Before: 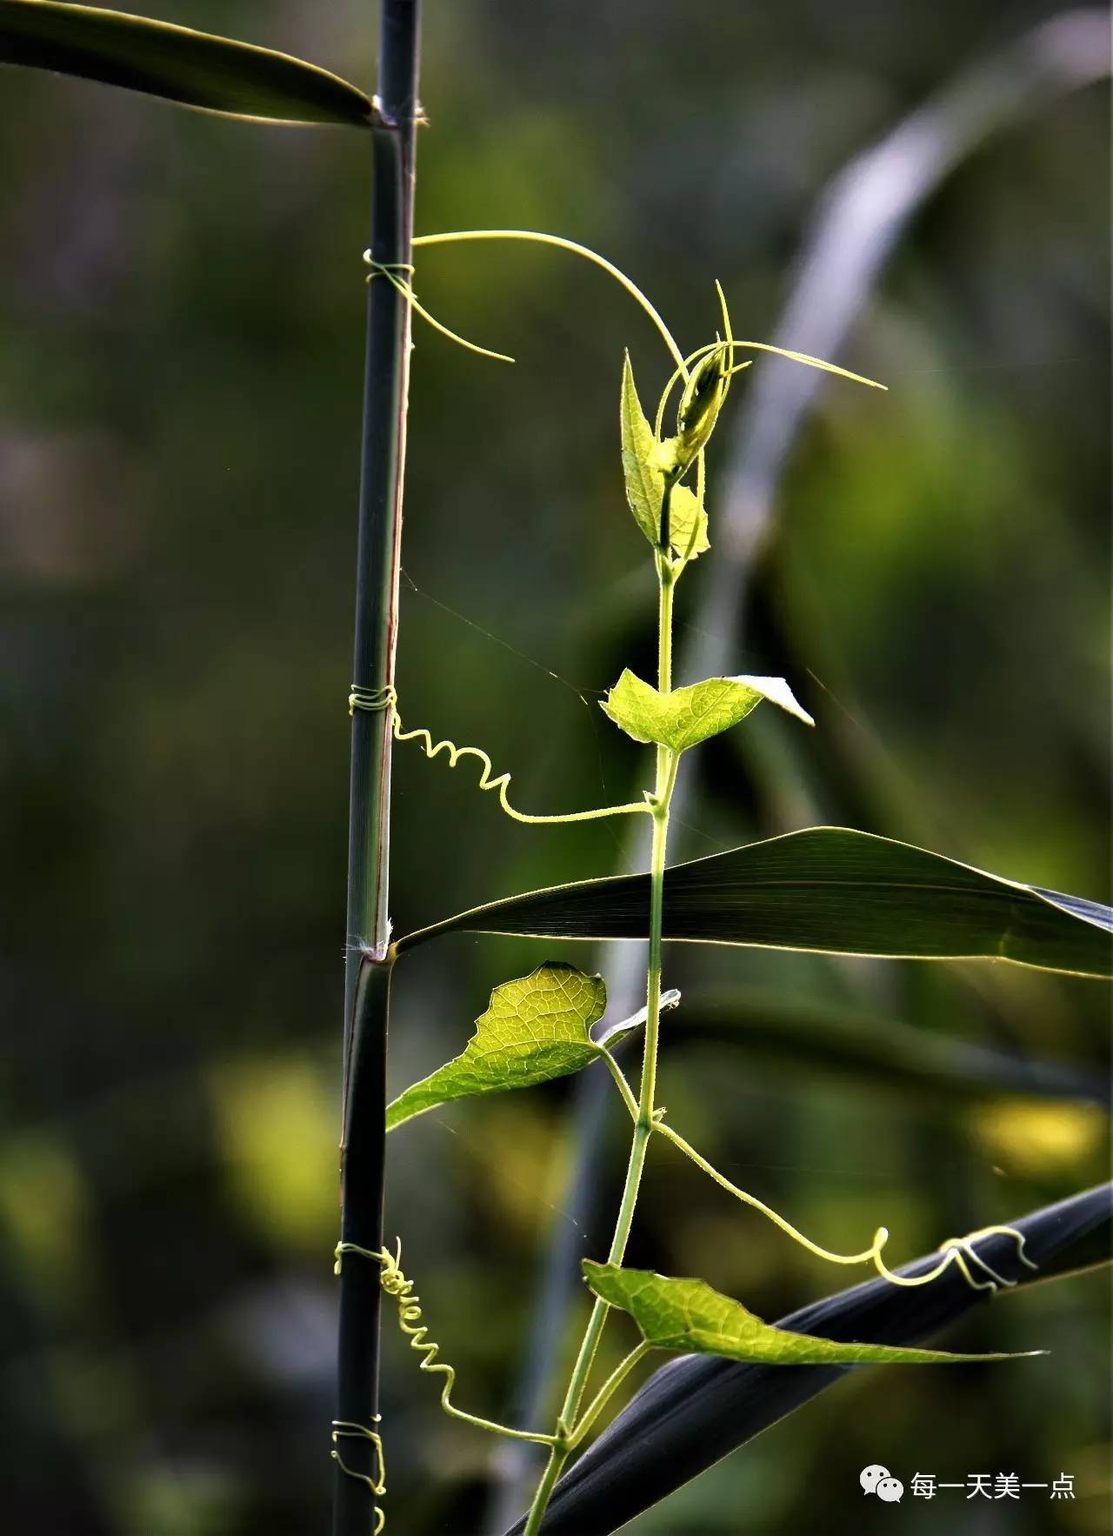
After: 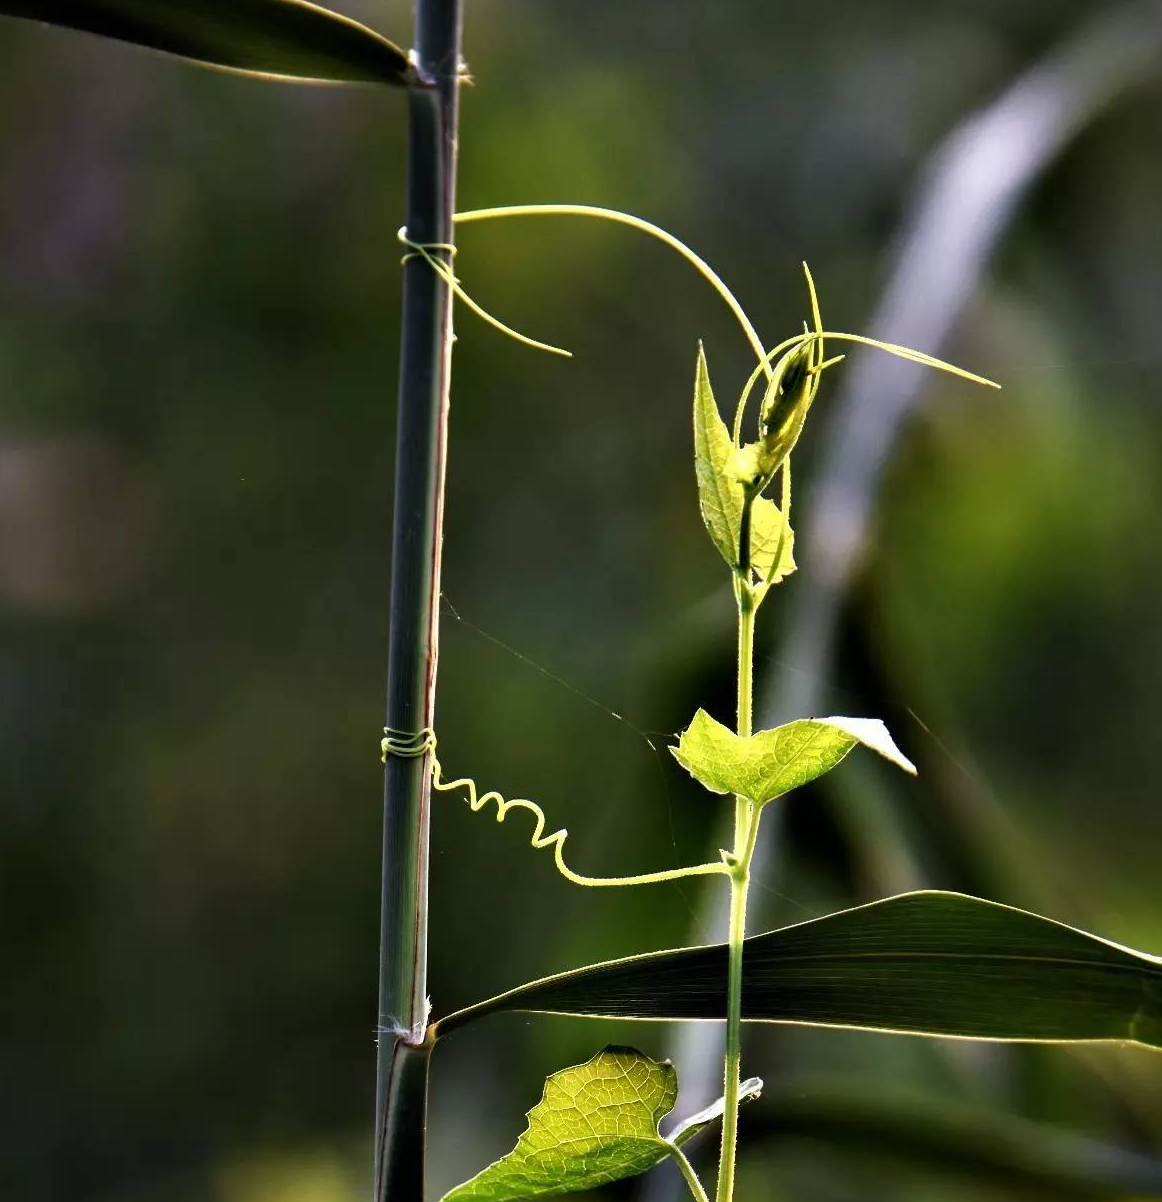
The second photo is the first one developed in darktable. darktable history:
crop: left 1.602%, top 3.399%, right 7.563%, bottom 28.505%
